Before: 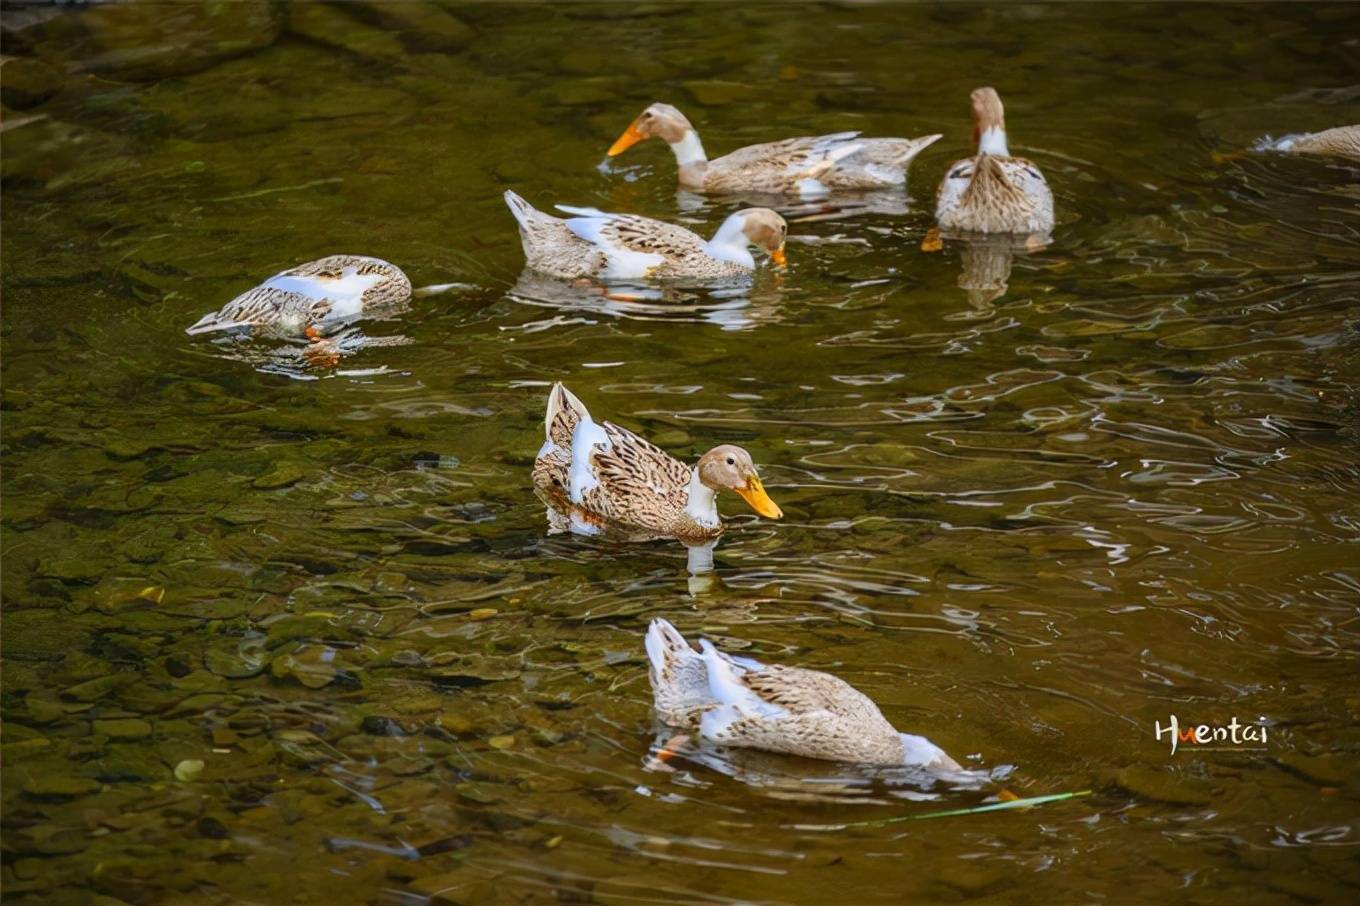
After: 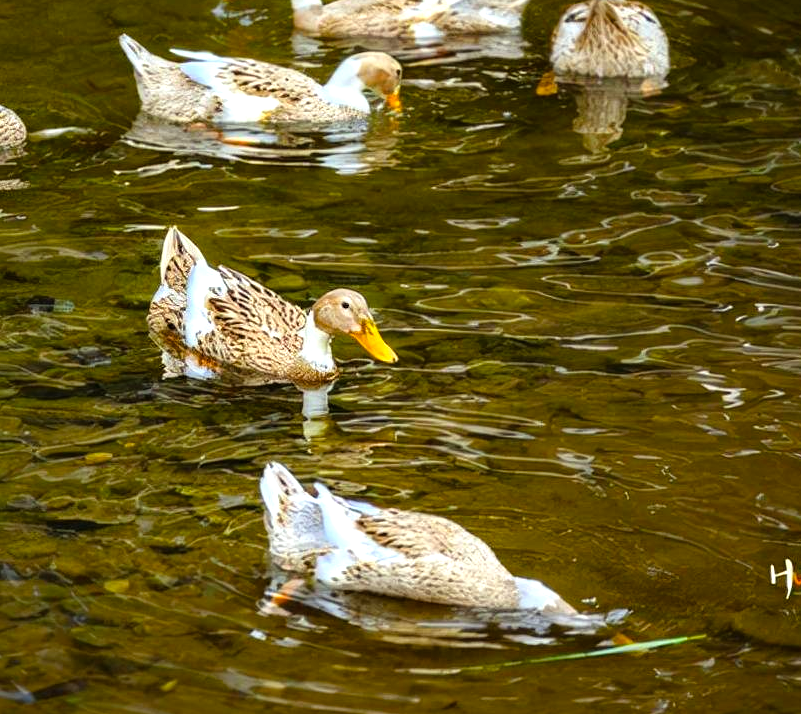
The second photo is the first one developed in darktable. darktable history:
tone equalizer: -8 EV -0.717 EV, -7 EV -0.685 EV, -6 EV -0.581 EV, -5 EV -0.385 EV, -3 EV 0.386 EV, -2 EV 0.6 EV, -1 EV 0.678 EV, +0 EV 0.772 EV
color balance rgb: power › chroma 0.268%, power › hue 61.93°, perceptual saturation grading › global saturation 25.64%, global vibrance 0.356%
crop and rotate: left 28.361%, top 17.327%, right 12.673%, bottom 3.847%
color correction: highlights a* -4.56, highlights b* 5.05, saturation 0.937
